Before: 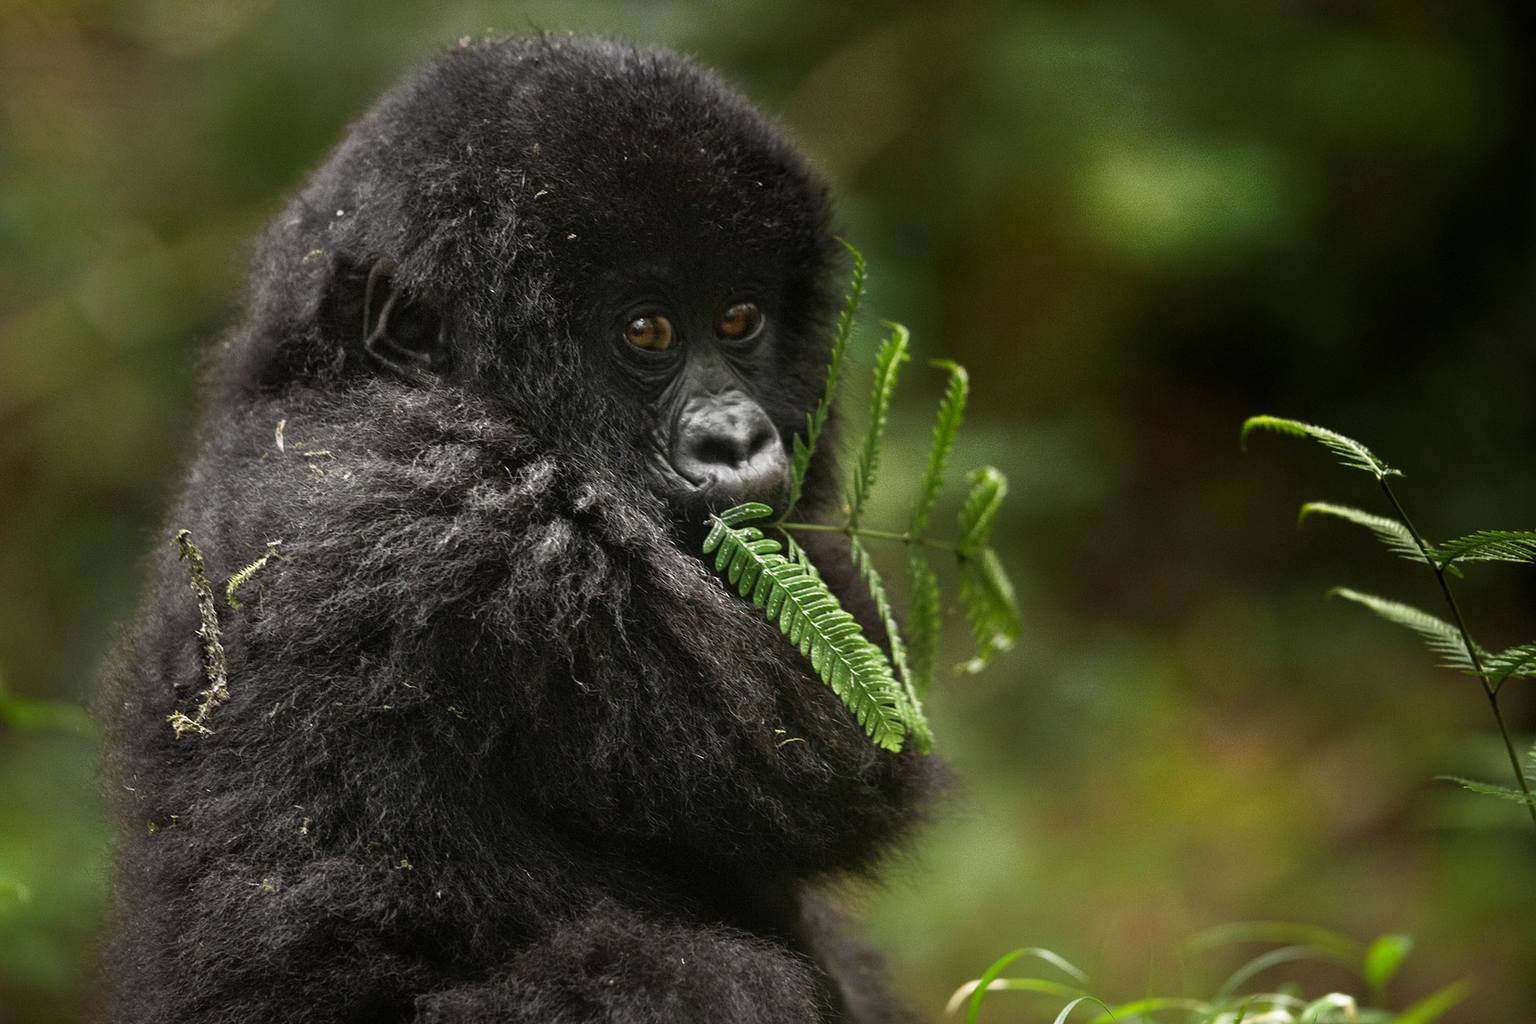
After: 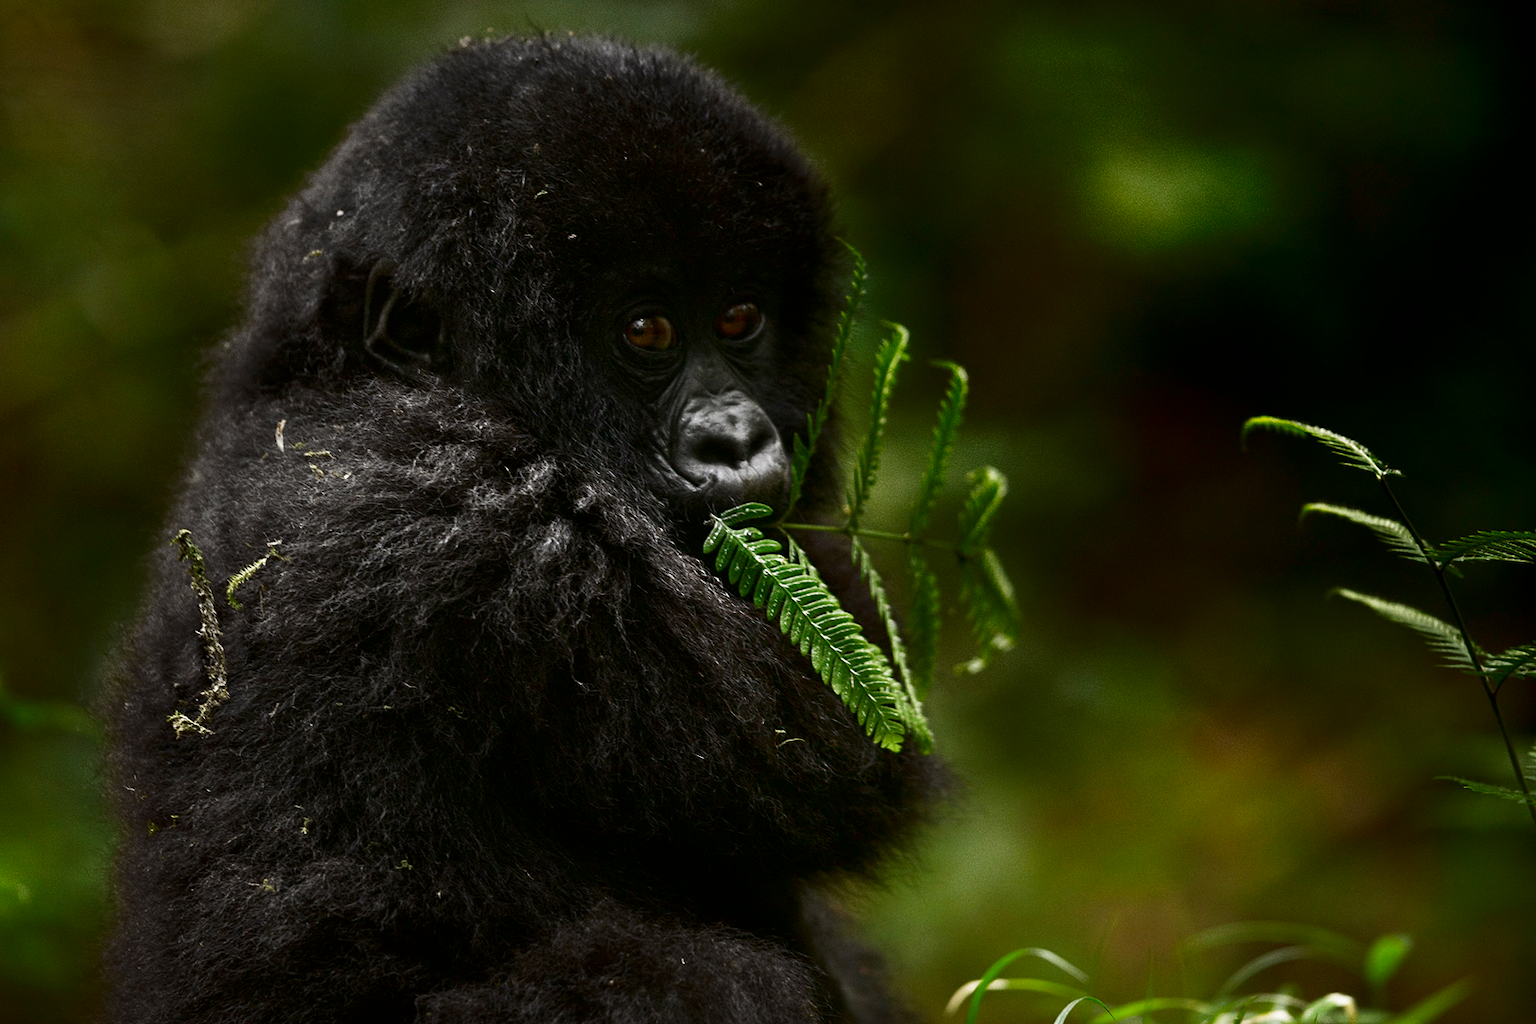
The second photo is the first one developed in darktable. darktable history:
contrast brightness saturation: contrast 0.101, brightness -0.261, saturation 0.143
